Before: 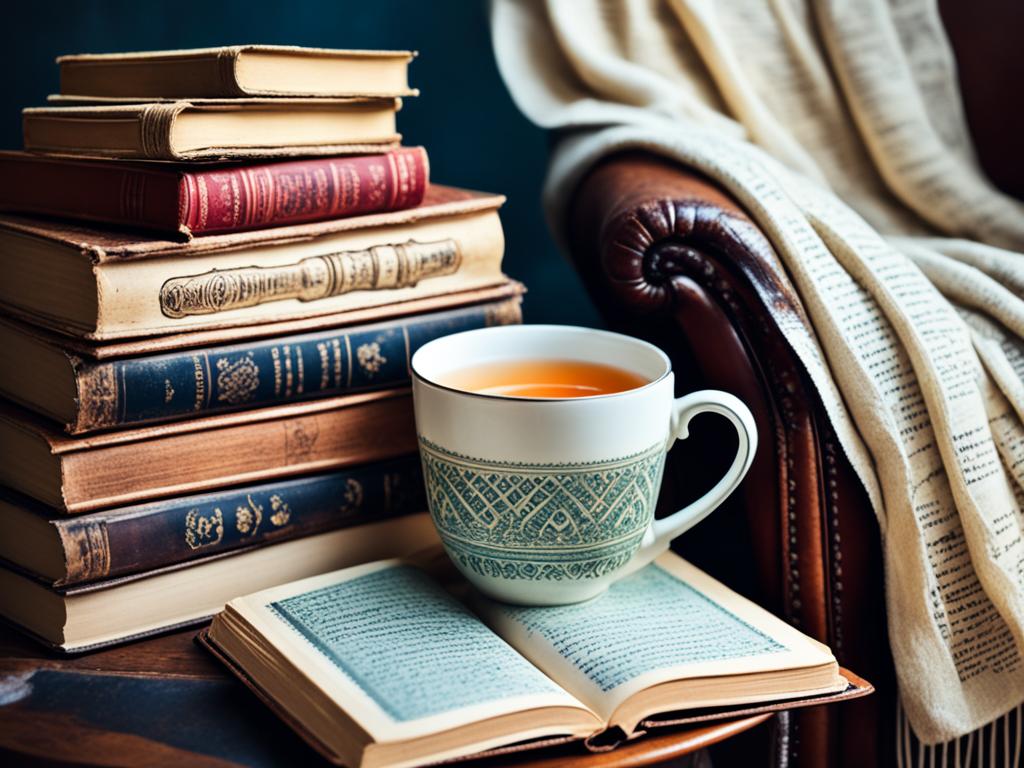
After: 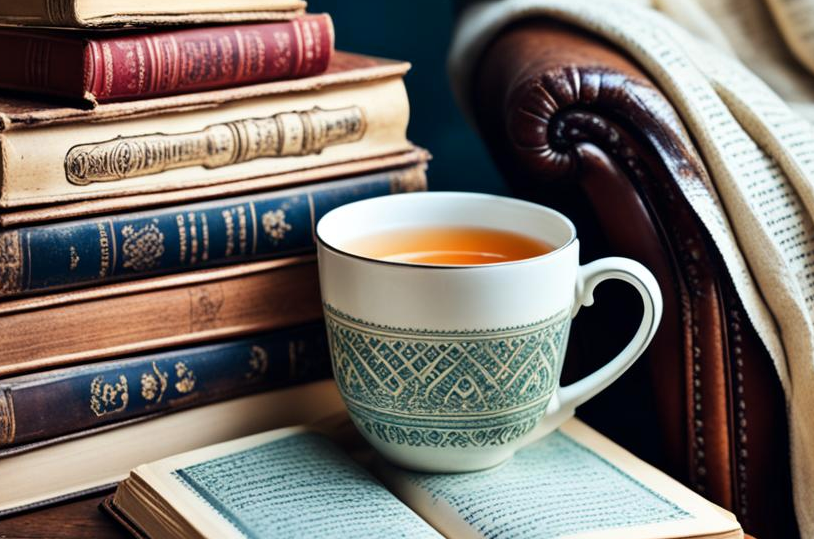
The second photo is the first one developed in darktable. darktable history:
crop: left 9.343%, top 17.337%, right 11.073%, bottom 12.398%
color zones: curves: ch0 [(0.068, 0.464) (0.25, 0.5) (0.48, 0.508) (0.75, 0.536) (0.886, 0.476) (0.967, 0.456)]; ch1 [(0.066, 0.456) (0.25, 0.5) (0.616, 0.508) (0.746, 0.56) (0.934, 0.444)]
